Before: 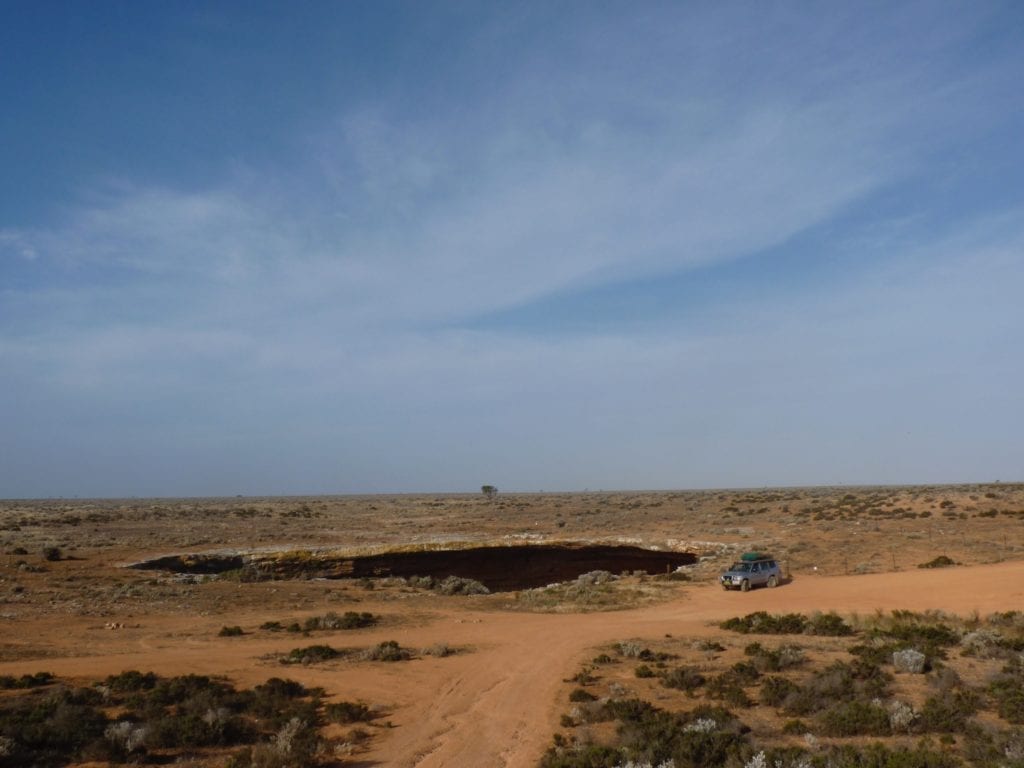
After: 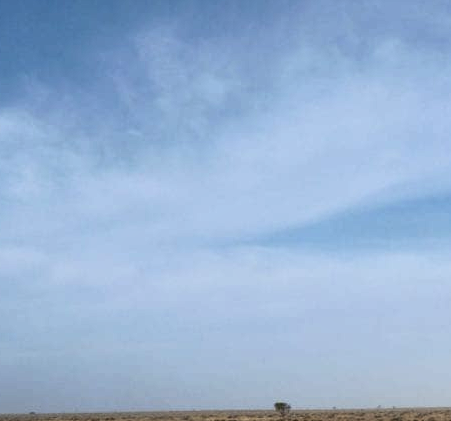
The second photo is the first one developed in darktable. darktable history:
local contrast: on, module defaults
crop: left 20.248%, top 10.86%, right 35.675%, bottom 34.321%
tone curve: curves: ch0 [(0, 0.058) (0.198, 0.188) (0.512, 0.582) (0.625, 0.754) (0.81, 0.934) (1, 1)], color space Lab, linked channels, preserve colors none
